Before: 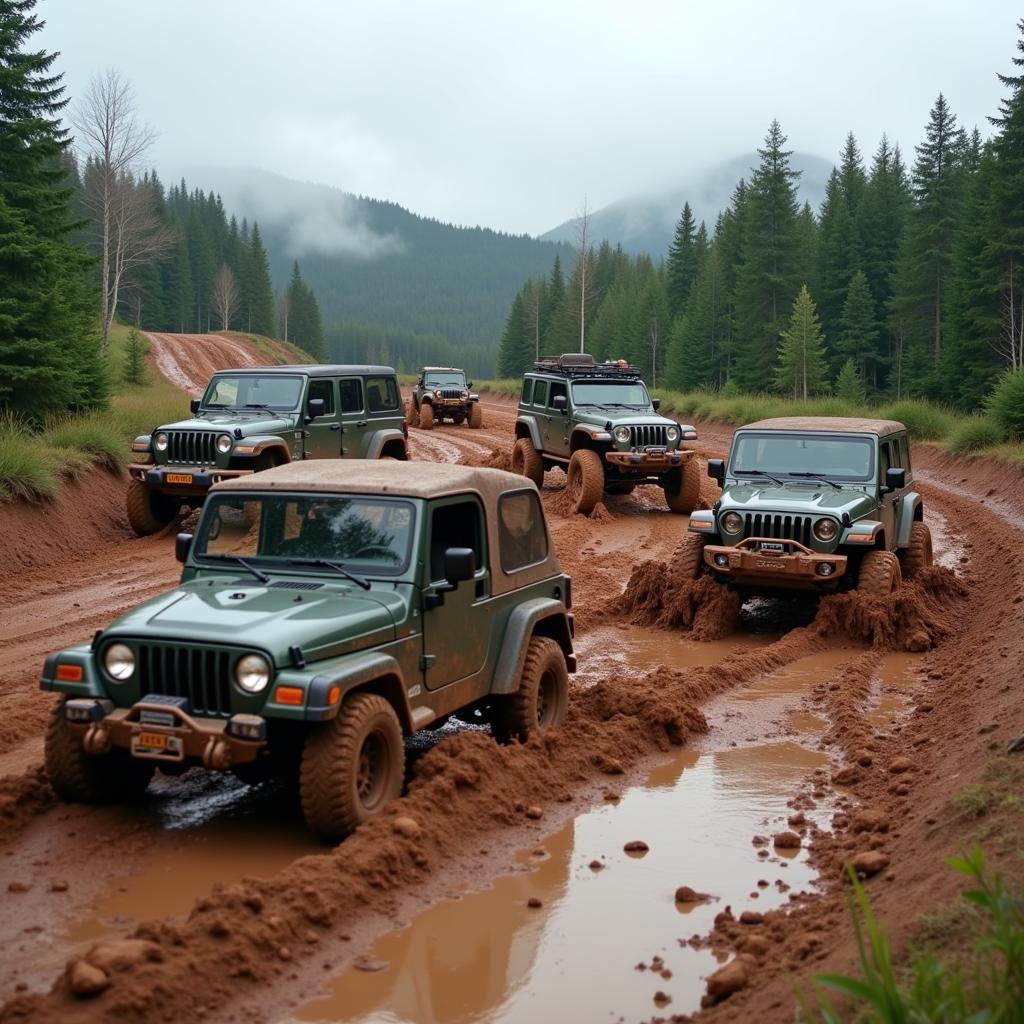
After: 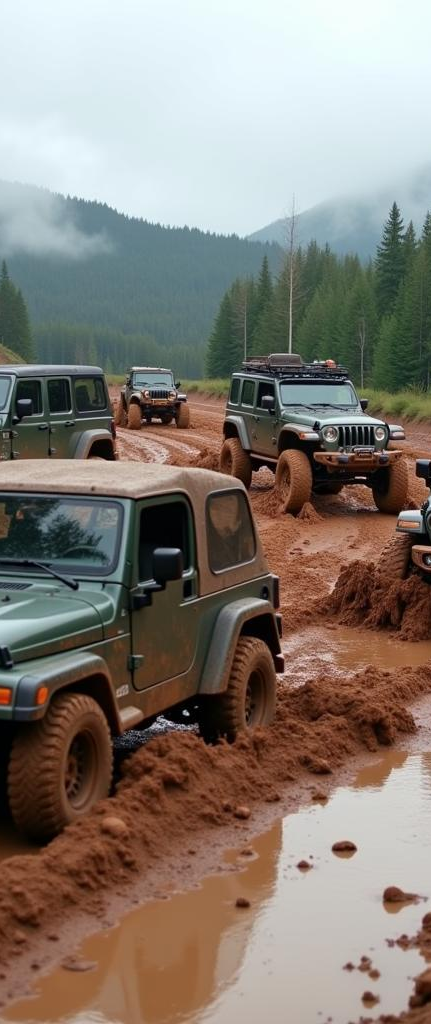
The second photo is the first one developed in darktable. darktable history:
crop: left 28.583%, right 29.231%
shadows and highlights: radius 334.93, shadows 63.48, highlights 6.06, compress 87.7%, highlights color adjustment 39.73%, soften with gaussian
